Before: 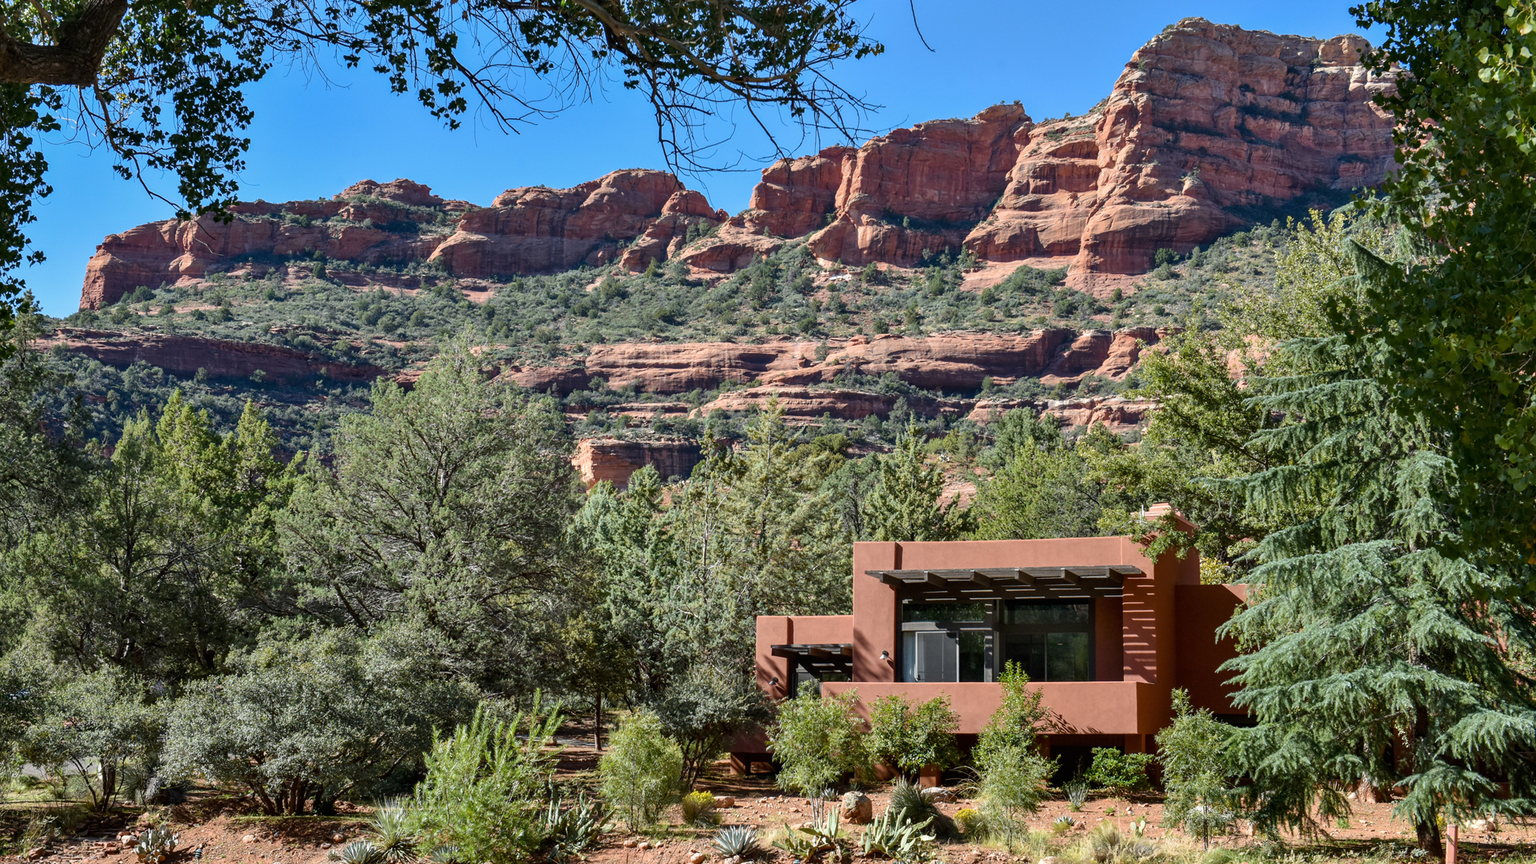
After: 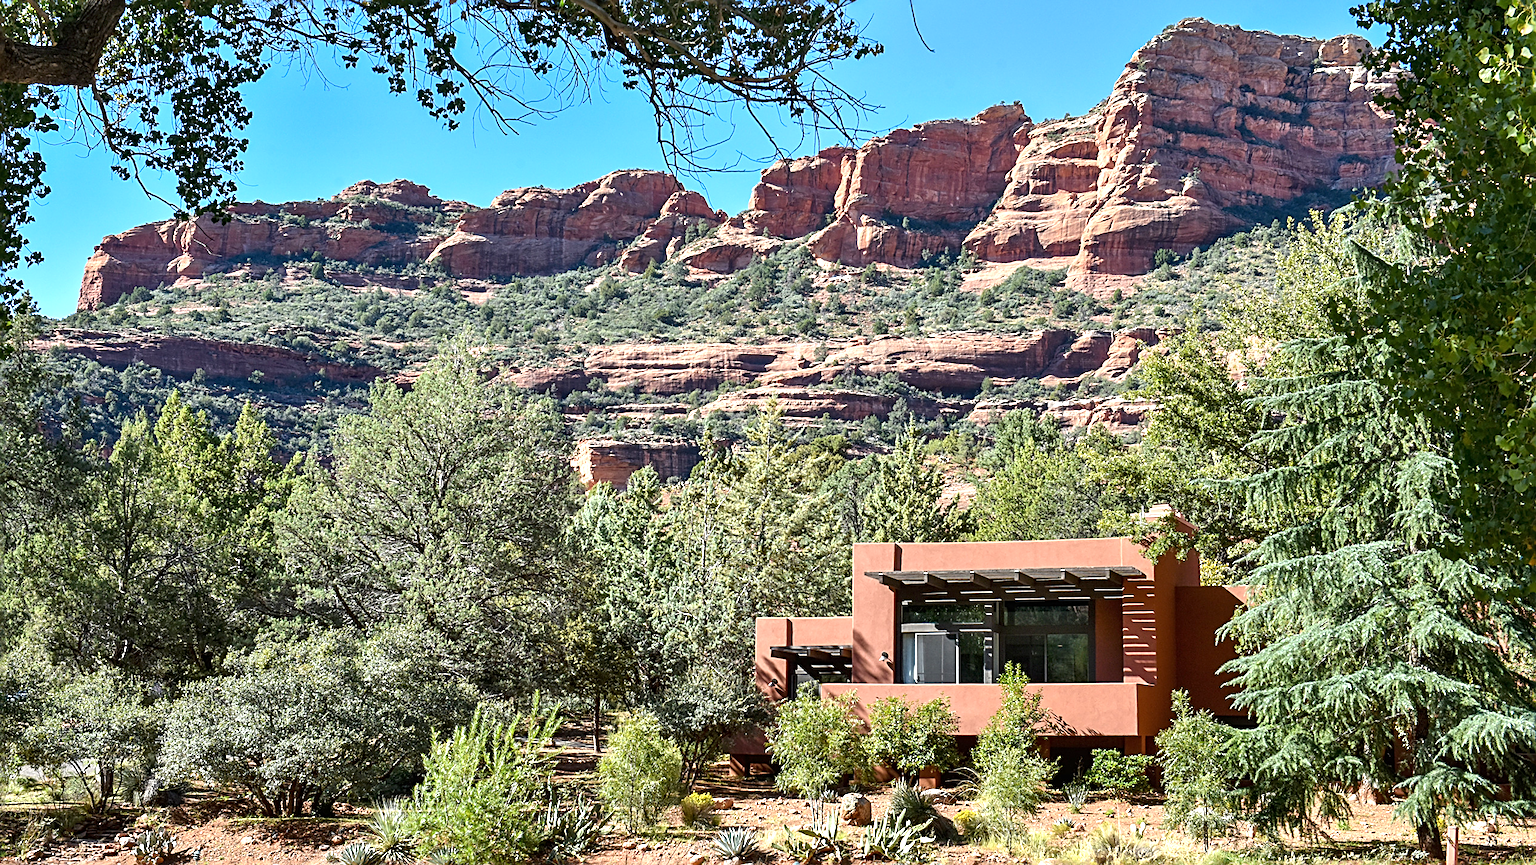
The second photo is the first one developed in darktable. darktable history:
sharpen: radius 2.83, amount 0.727
exposure: exposure 0.734 EV, compensate exposure bias true, compensate highlight preservation false
tone curve: color space Lab, independent channels, preserve colors none
crop and rotate: left 0.179%, bottom 0.012%
